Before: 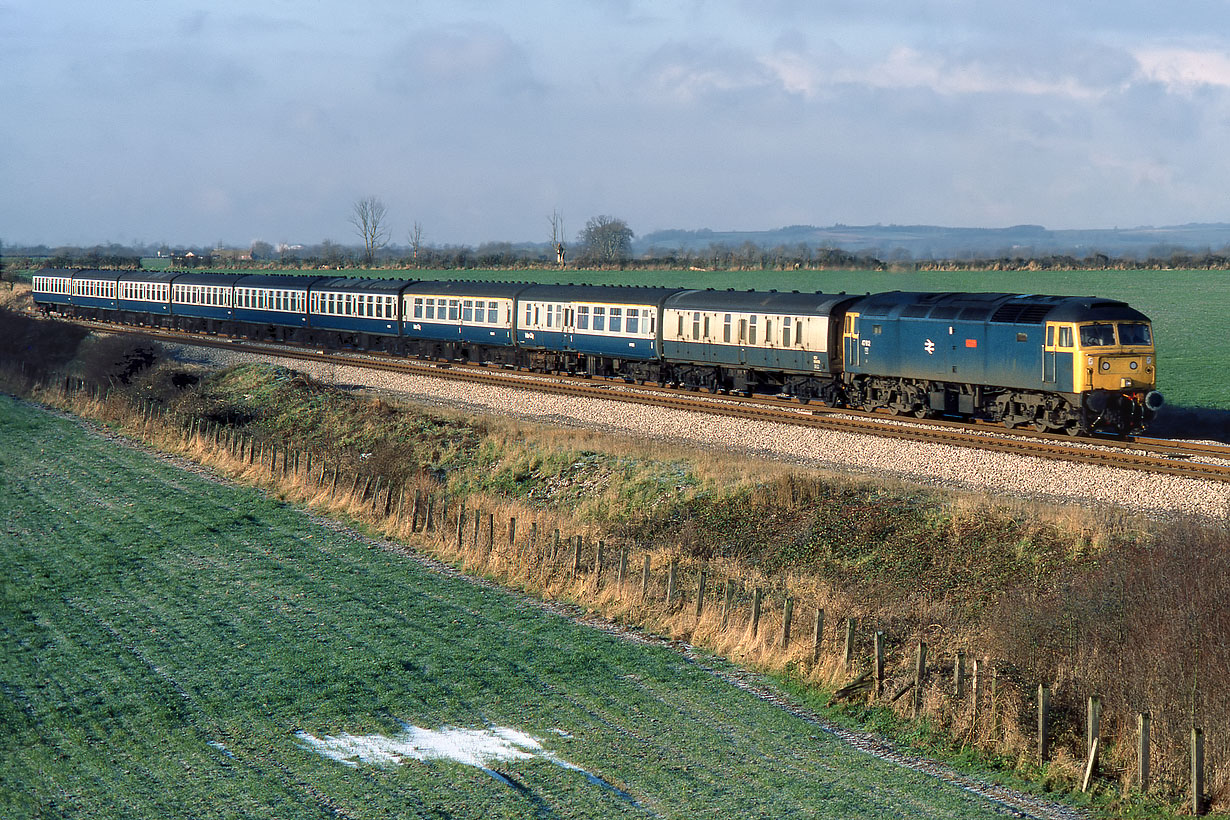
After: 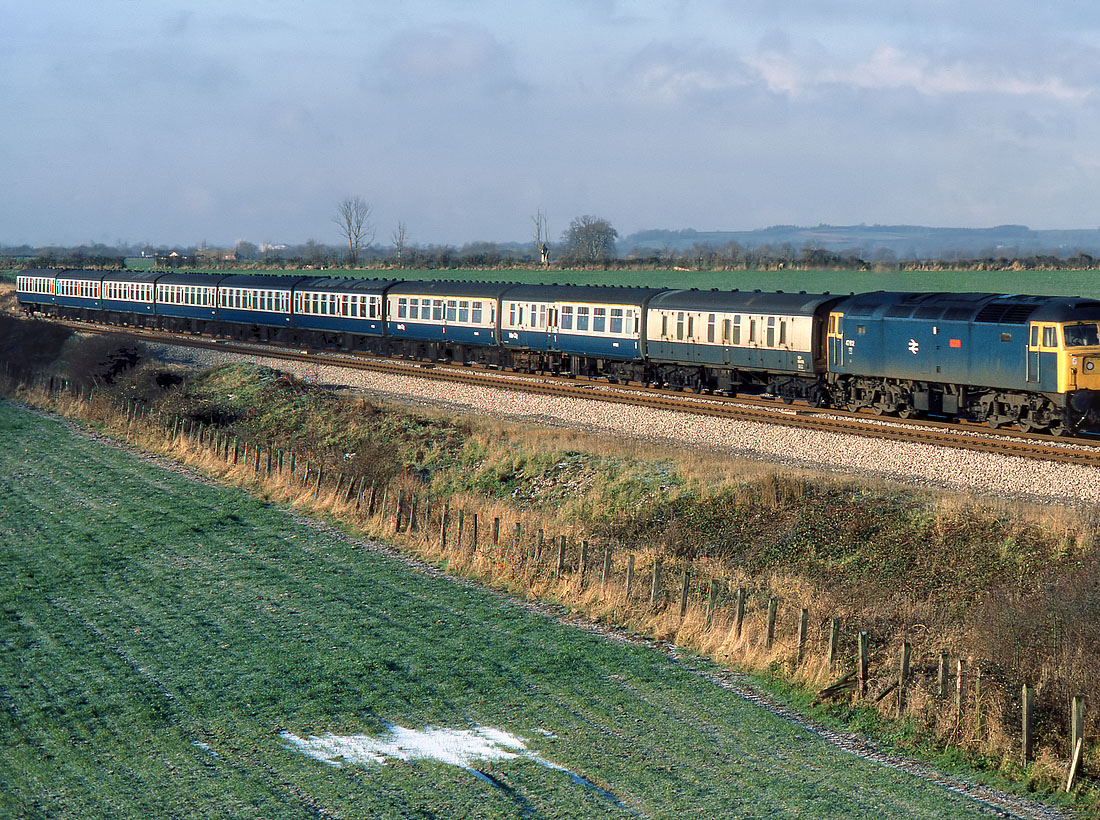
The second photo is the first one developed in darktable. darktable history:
crop and rotate: left 1.314%, right 9.198%
